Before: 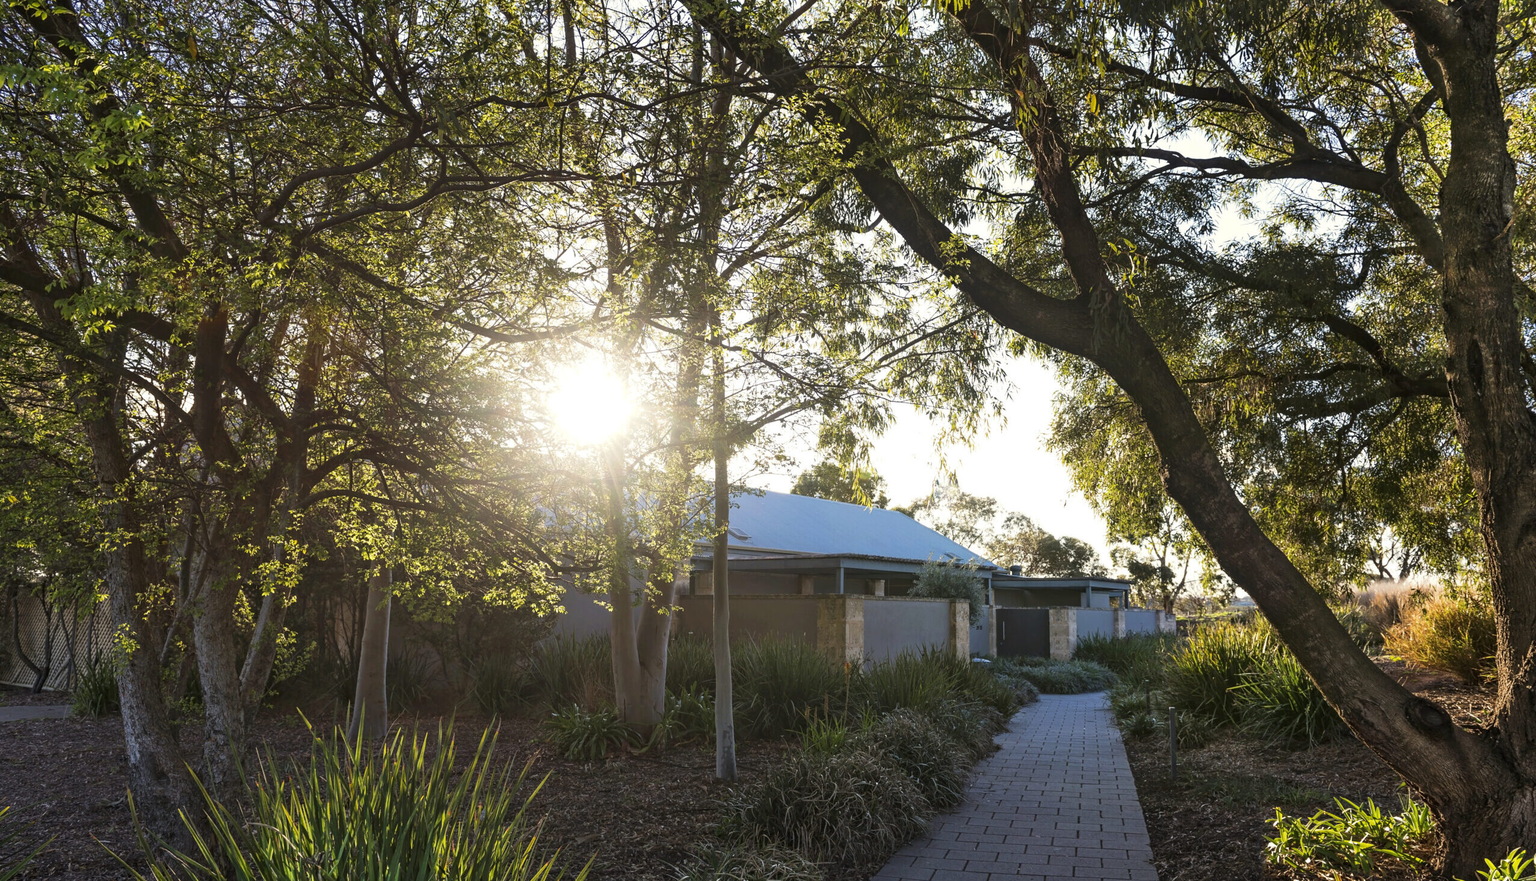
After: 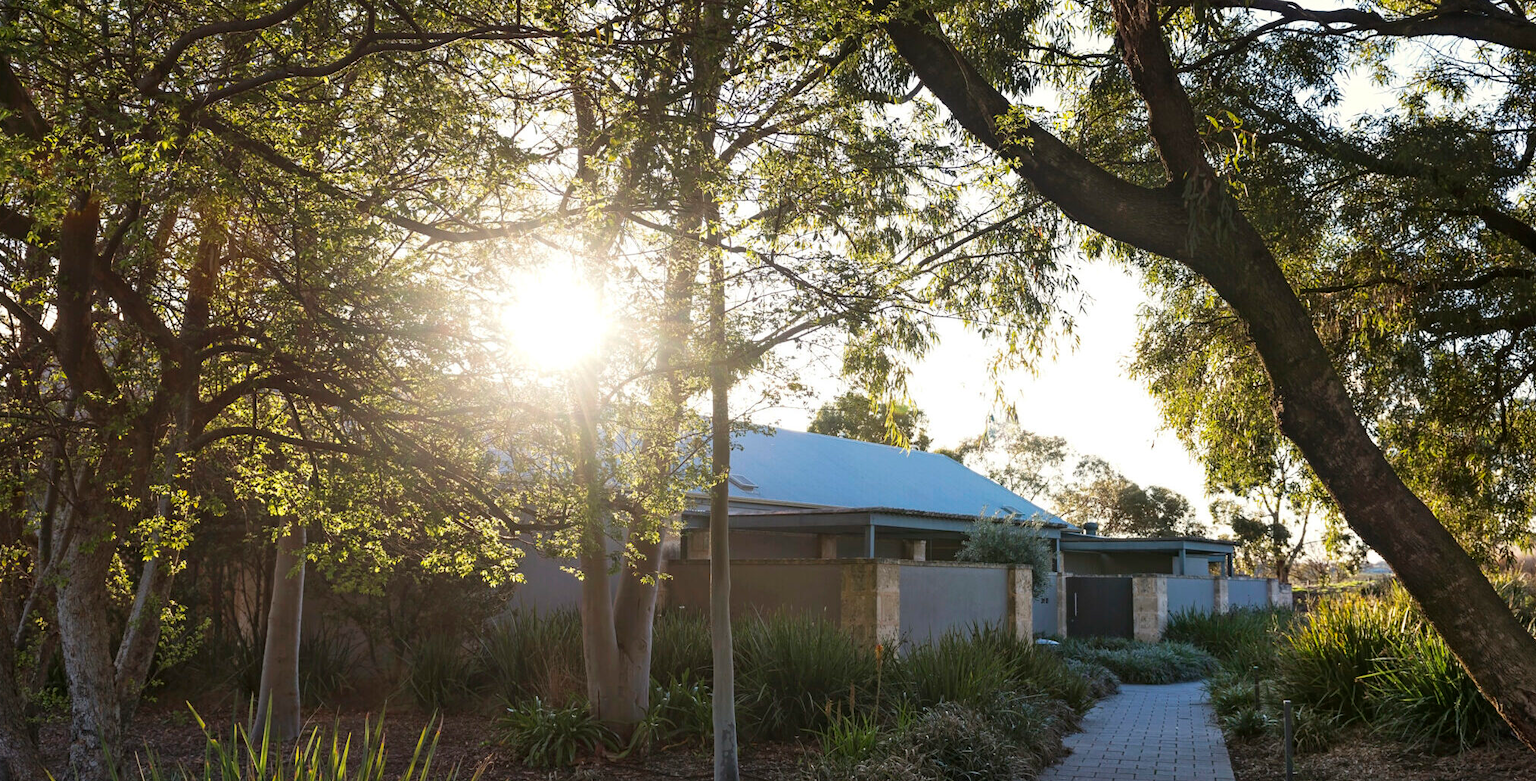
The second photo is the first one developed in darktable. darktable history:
crop: left 9.685%, top 17.095%, right 10.766%, bottom 12.381%
